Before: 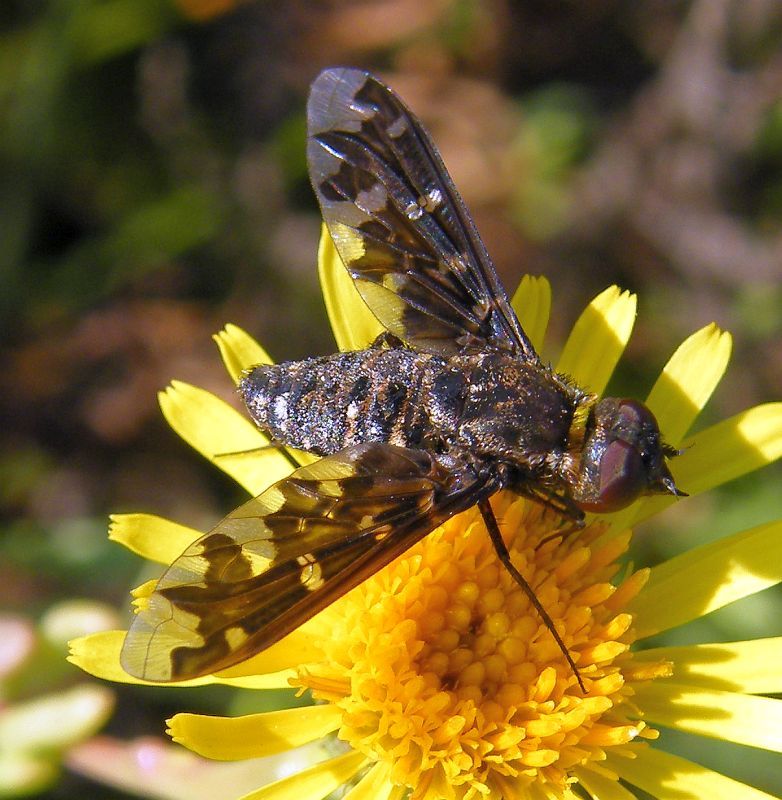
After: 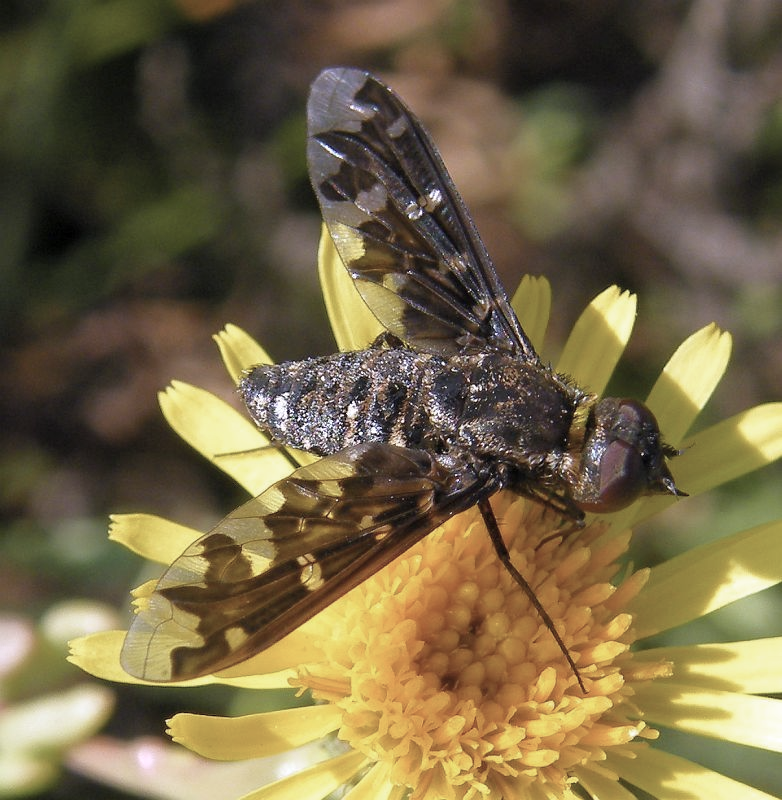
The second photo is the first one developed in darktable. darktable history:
color zones: curves: ch0 [(0, 0.613) (0.01, 0.613) (0.245, 0.448) (0.498, 0.529) (0.642, 0.665) (0.879, 0.777) (0.99, 0.613)]; ch1 [(0, 0) (0.143, 0) (0.286, 0) (0.429, 0) (0.571, 0) (0.714, 0) (0.857, 0)], mix -62.52%
